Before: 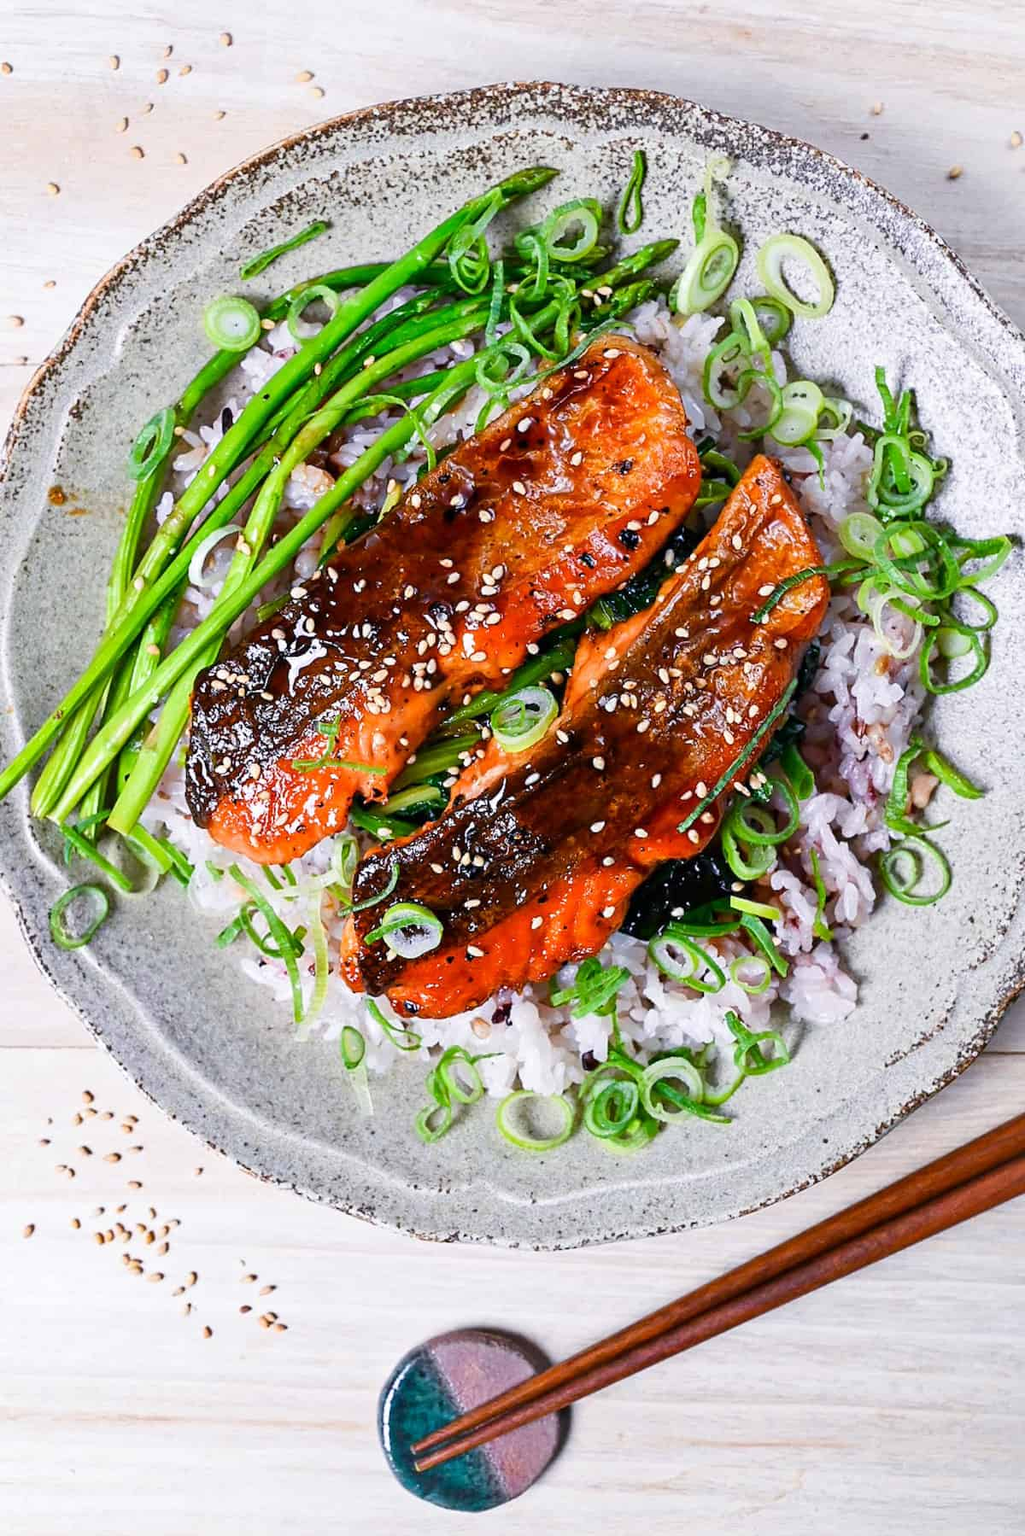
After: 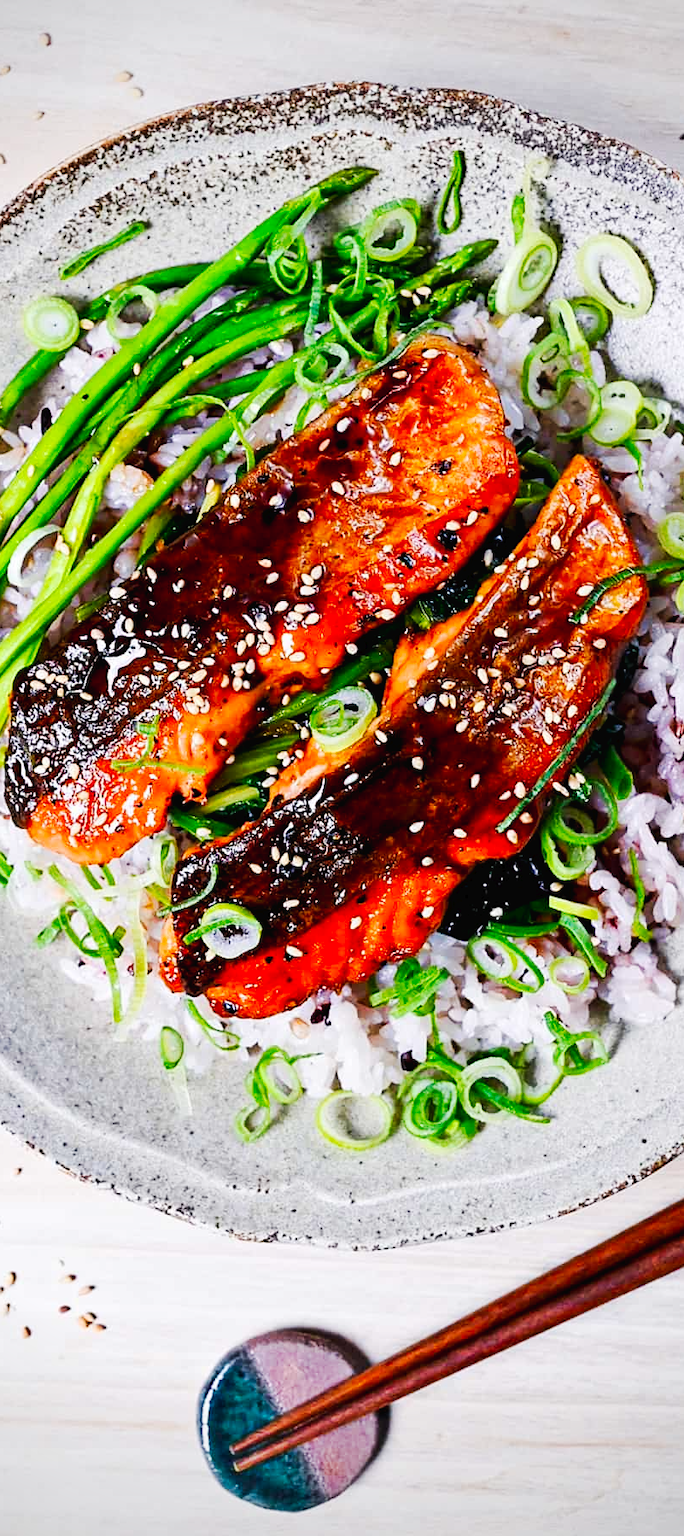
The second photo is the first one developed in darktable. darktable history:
crop and rotate: left 17.732%, right 15.423%
vignetting: on, module defaults
tone curve: curves: ch0 [(0, 0) (0.003, 0.016) (0.011, 0.016) (0.025, 0.016) (0.044, 0.016) (0.069, 0.016) (0.1, 0.026) (0.136, 0.047) (0.177, 0.088) (0.224, 0.14) (0.277, 0.2) (0.335, 0.276) (0.399, 0.37) (0.468, 0.47) (0.543, 0.583) (0.623, 0.698) (0.709, 0.779) (0.801, 0.858) (0.898, 0.929) (1, 1)], preserve colors none
